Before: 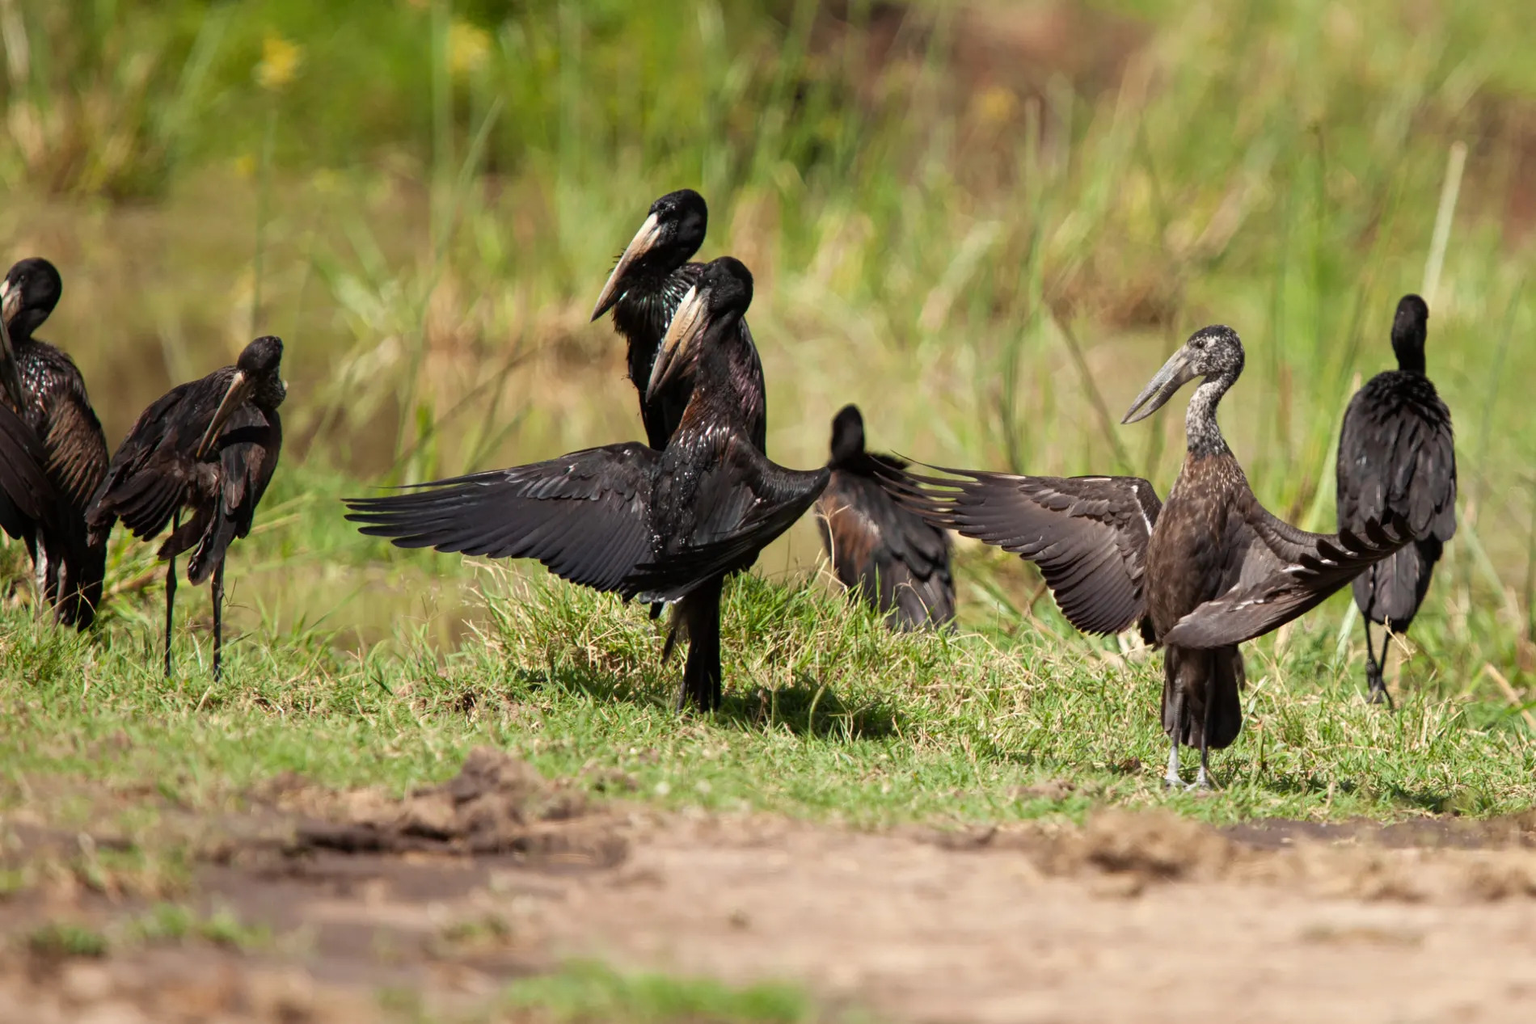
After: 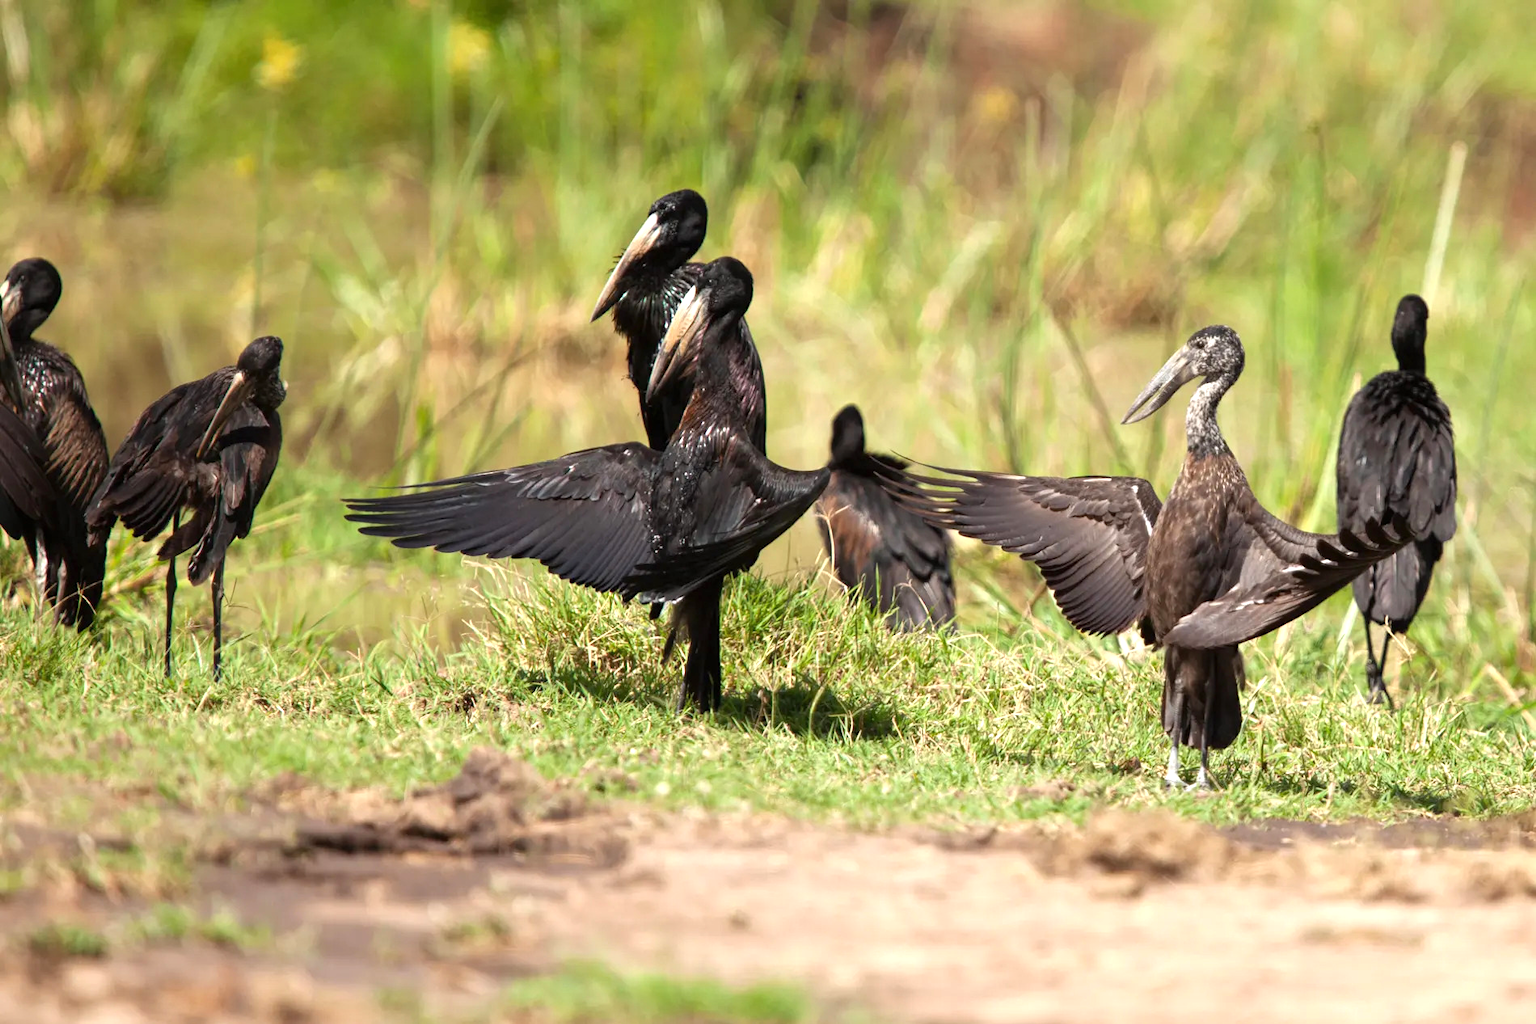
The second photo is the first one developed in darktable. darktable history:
exposure: black level correction 0, exposure 0.594 EV, compensate highlight preservation false
